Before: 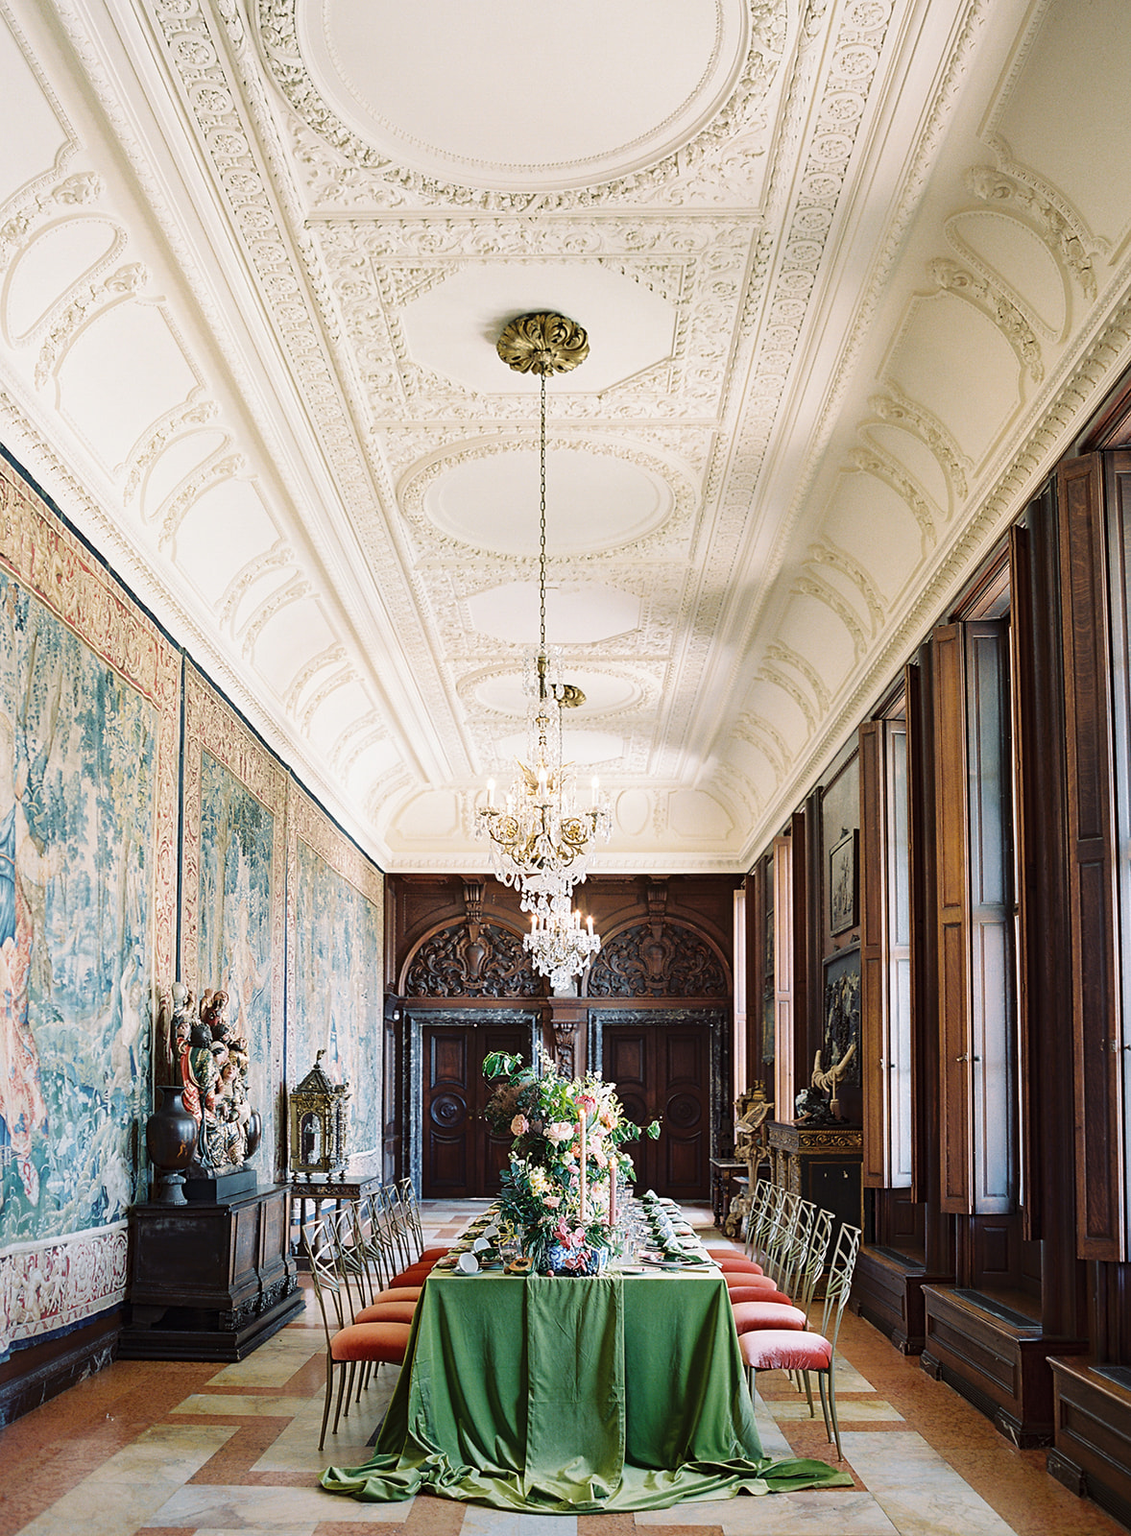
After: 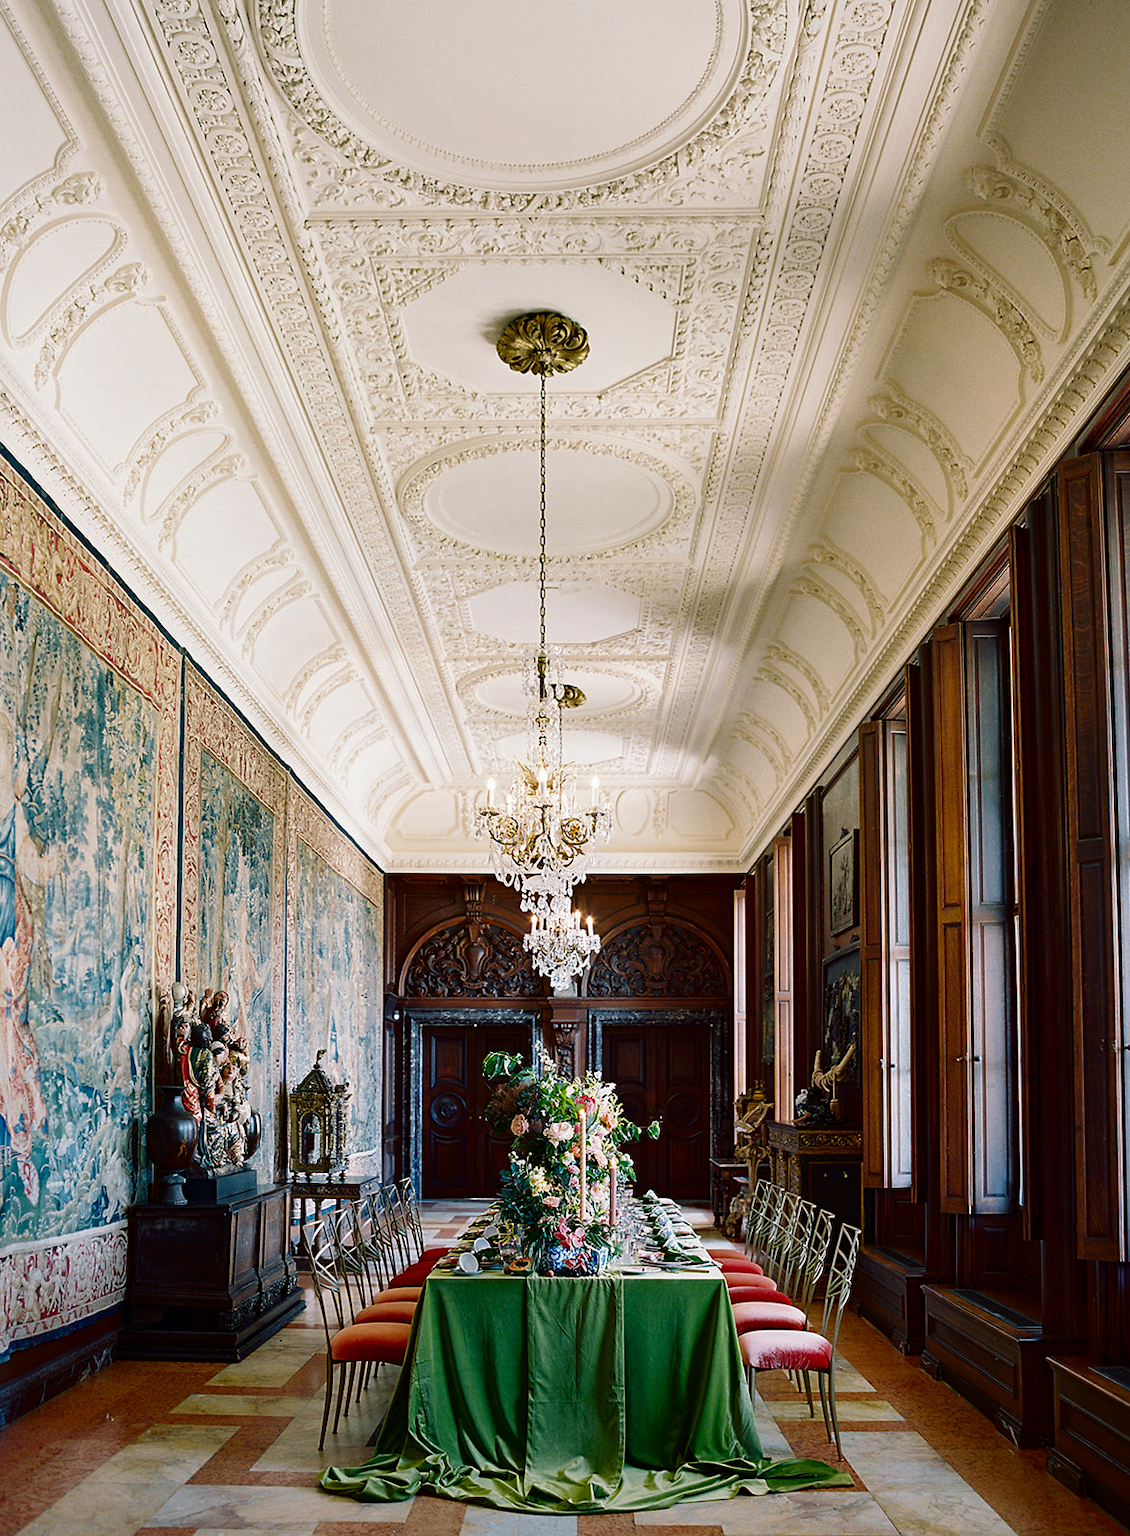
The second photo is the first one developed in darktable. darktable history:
contrast brightness saturation: brightness -0.253, saturation 0.202
